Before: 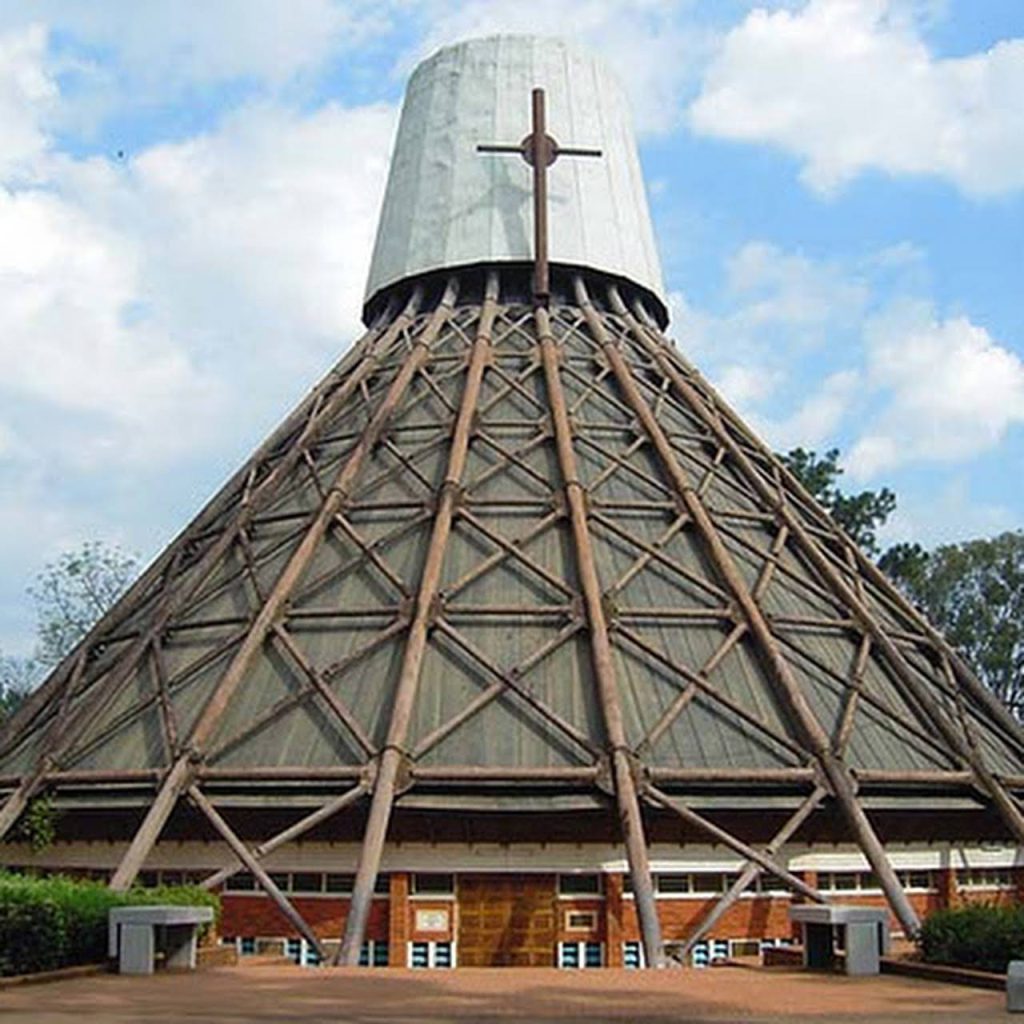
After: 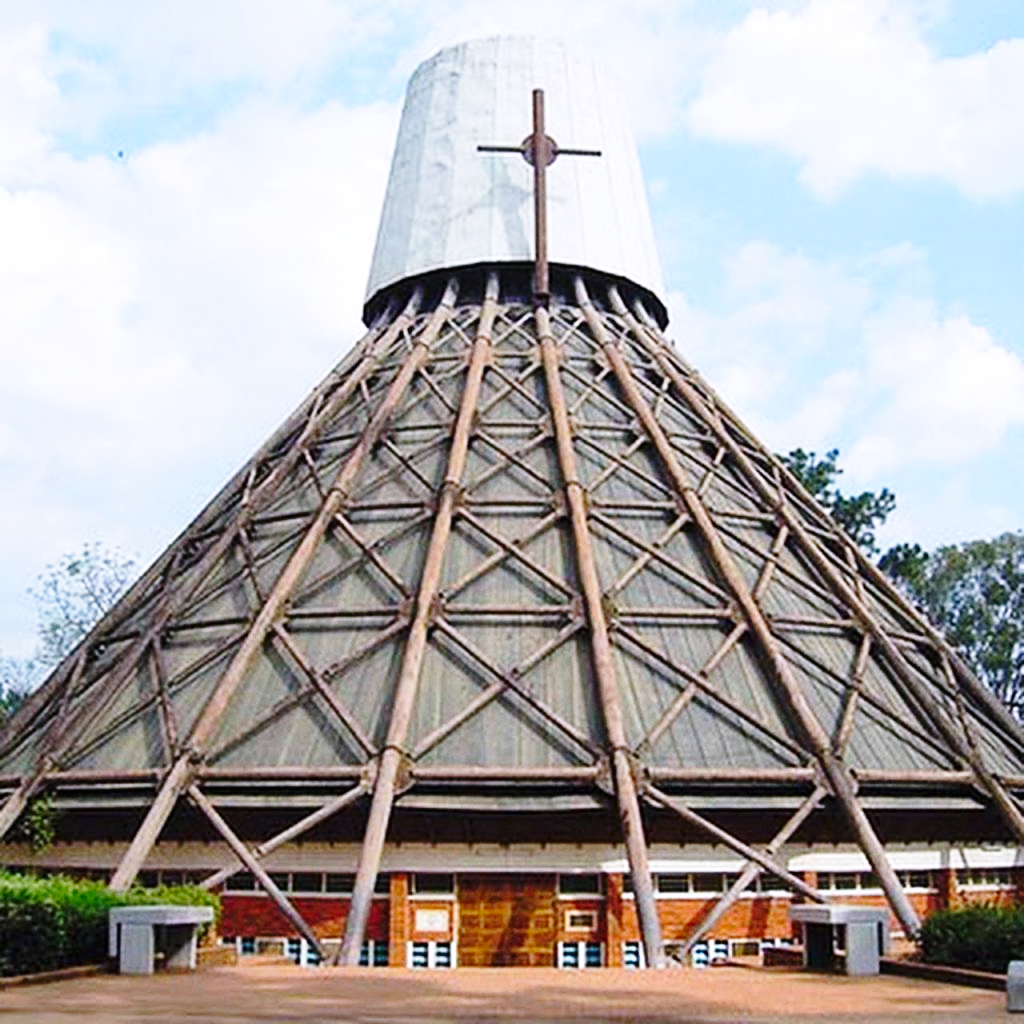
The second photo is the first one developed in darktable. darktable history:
base curve: curves: ch0 [(0, 0) (0.028, 0.03) (0.121, 0.232) (0.46, 0.748) (0.859, 0.968) (1, 1)], preserve colors none
white balance: red 1.004, blue 1.096
